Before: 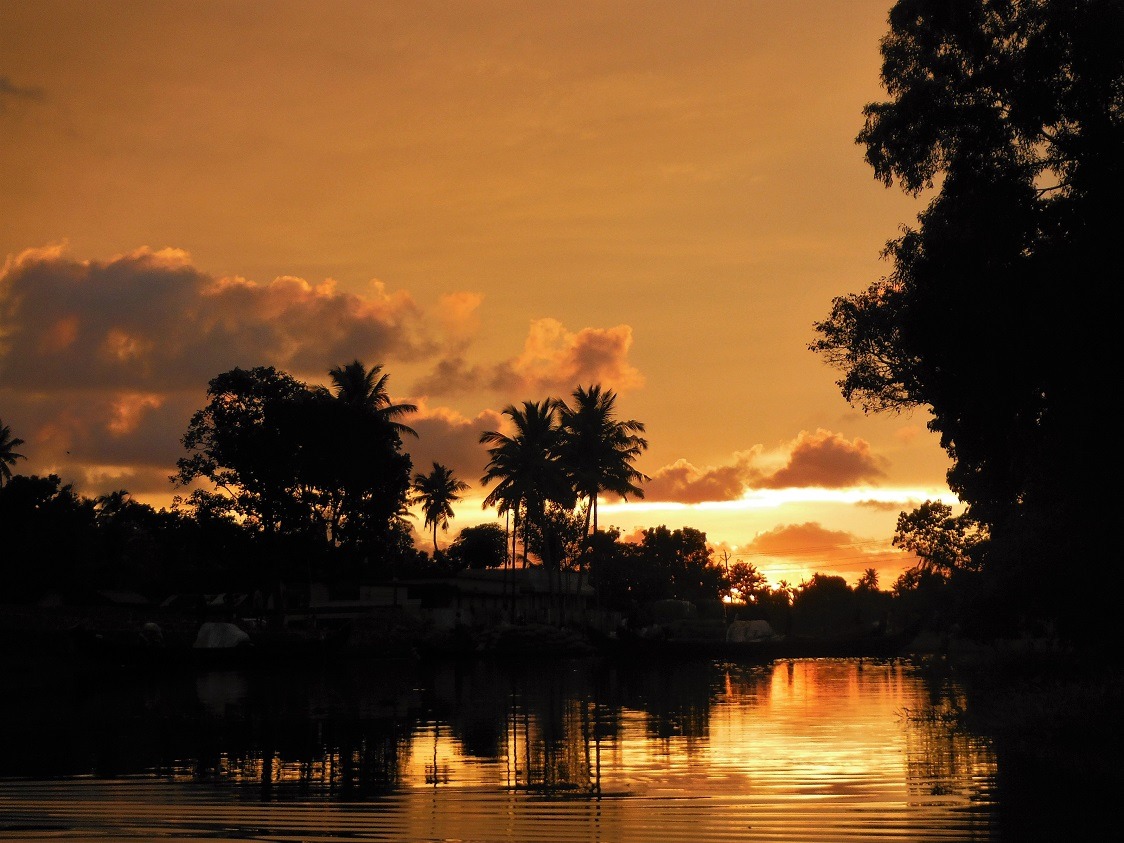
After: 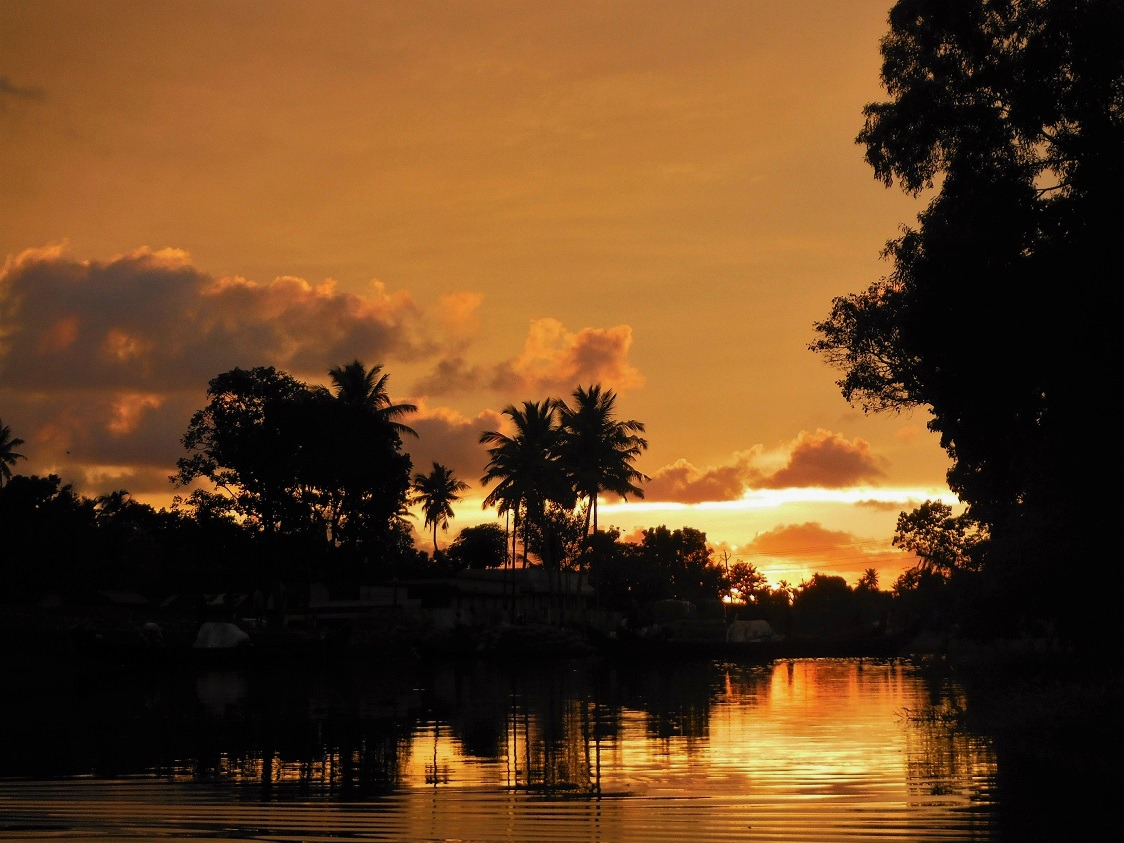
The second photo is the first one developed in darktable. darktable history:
shadows and highlights: shadows -20, white point adjustment -2, highlights -35
exposure: compensate highlight preservation false
